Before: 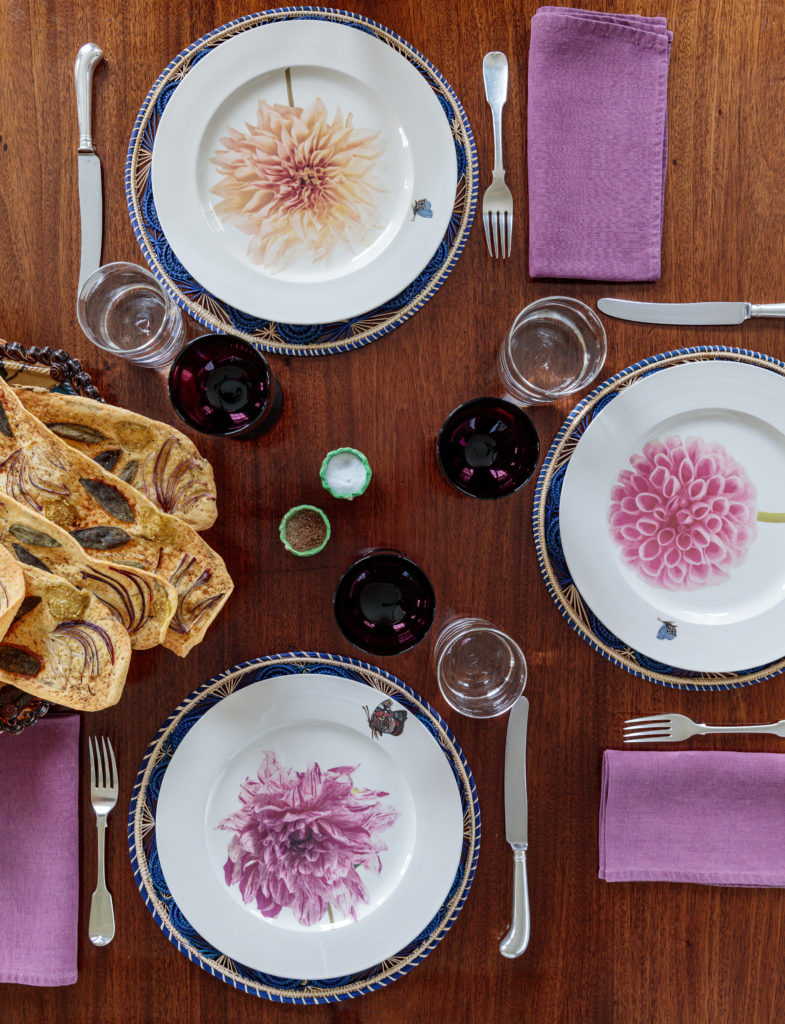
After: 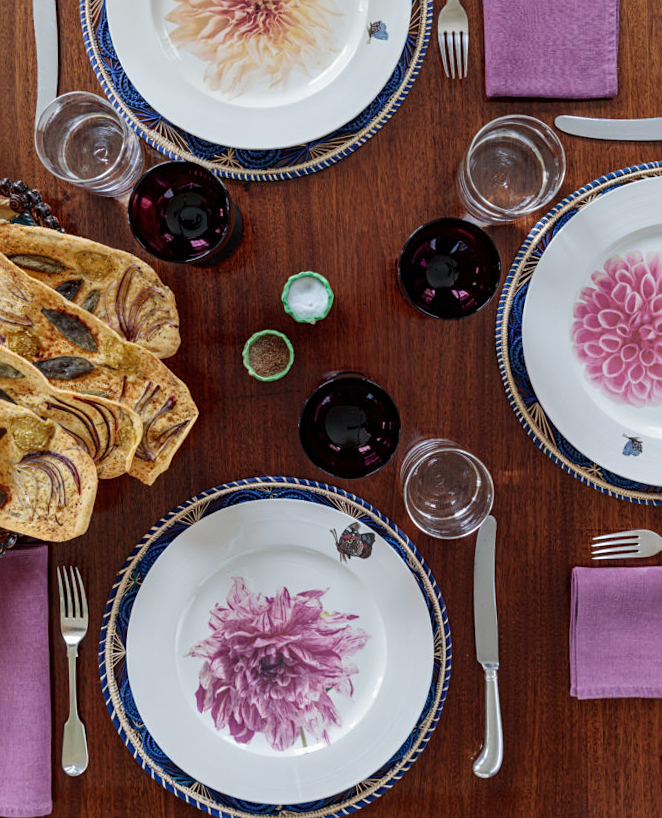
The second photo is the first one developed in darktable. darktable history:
rotate and perspective: rotation -1.42°, crop left 0.016, crop right 0.984, crop top 0.035, crop bottom 0.965
tone equalizer: on, module defaults
exposure: exposure -0.048 EV, compensate highlight preservation false
sharpen: amount 0.2
crop and rotate: left 4.842%, top 15.51%, right 10.668%
